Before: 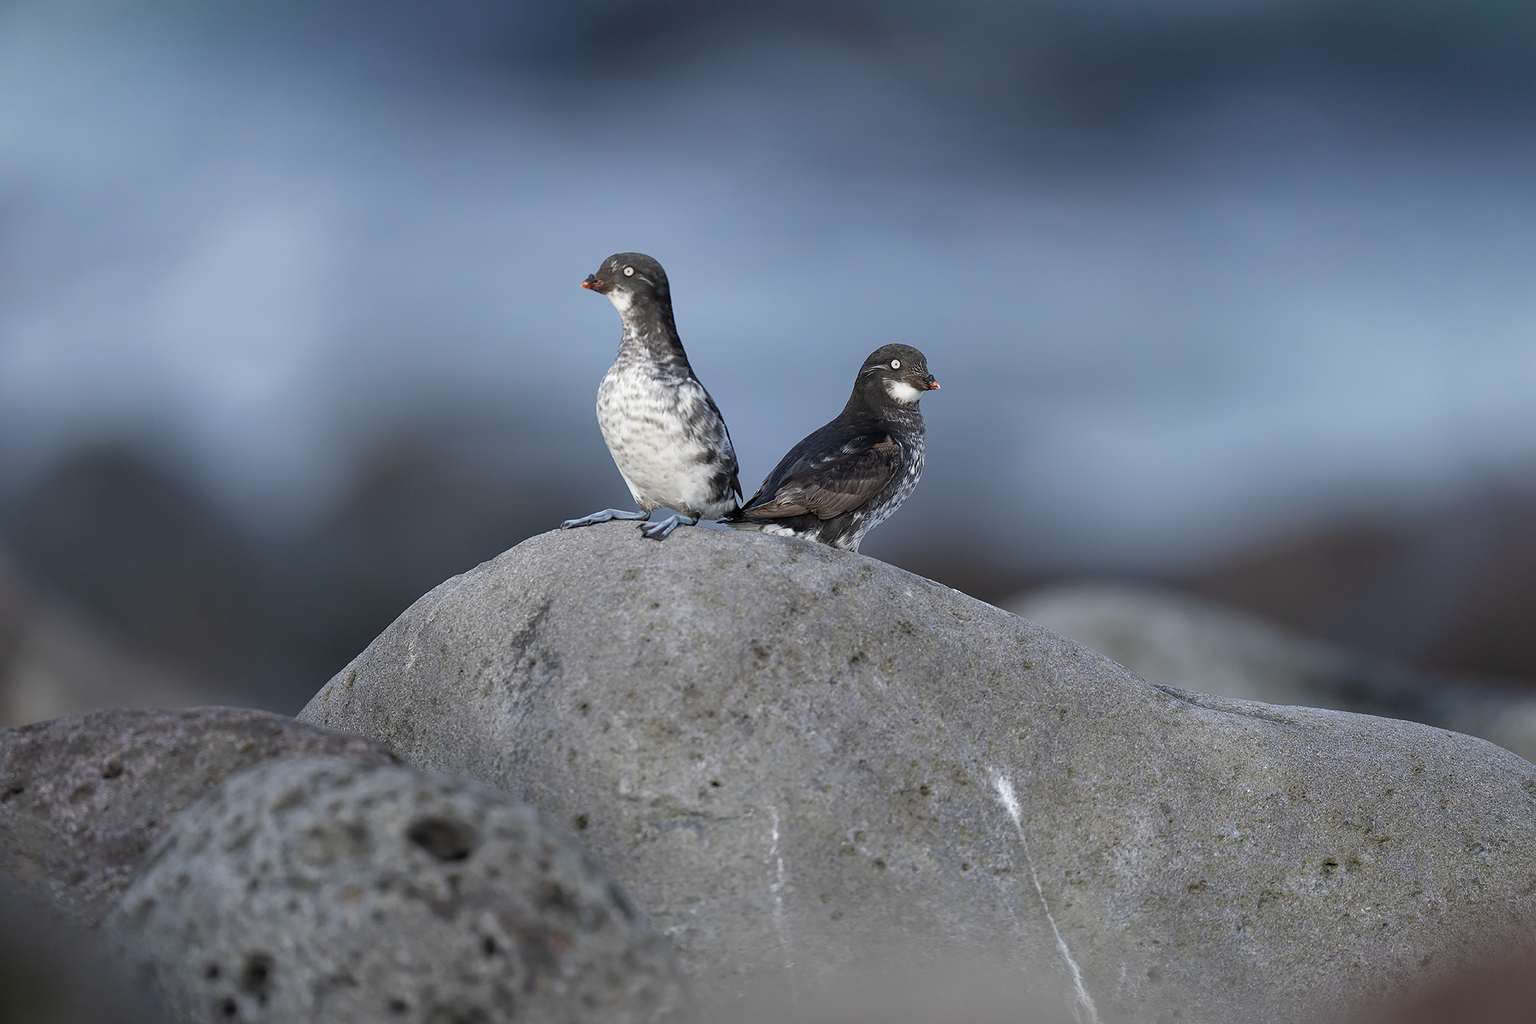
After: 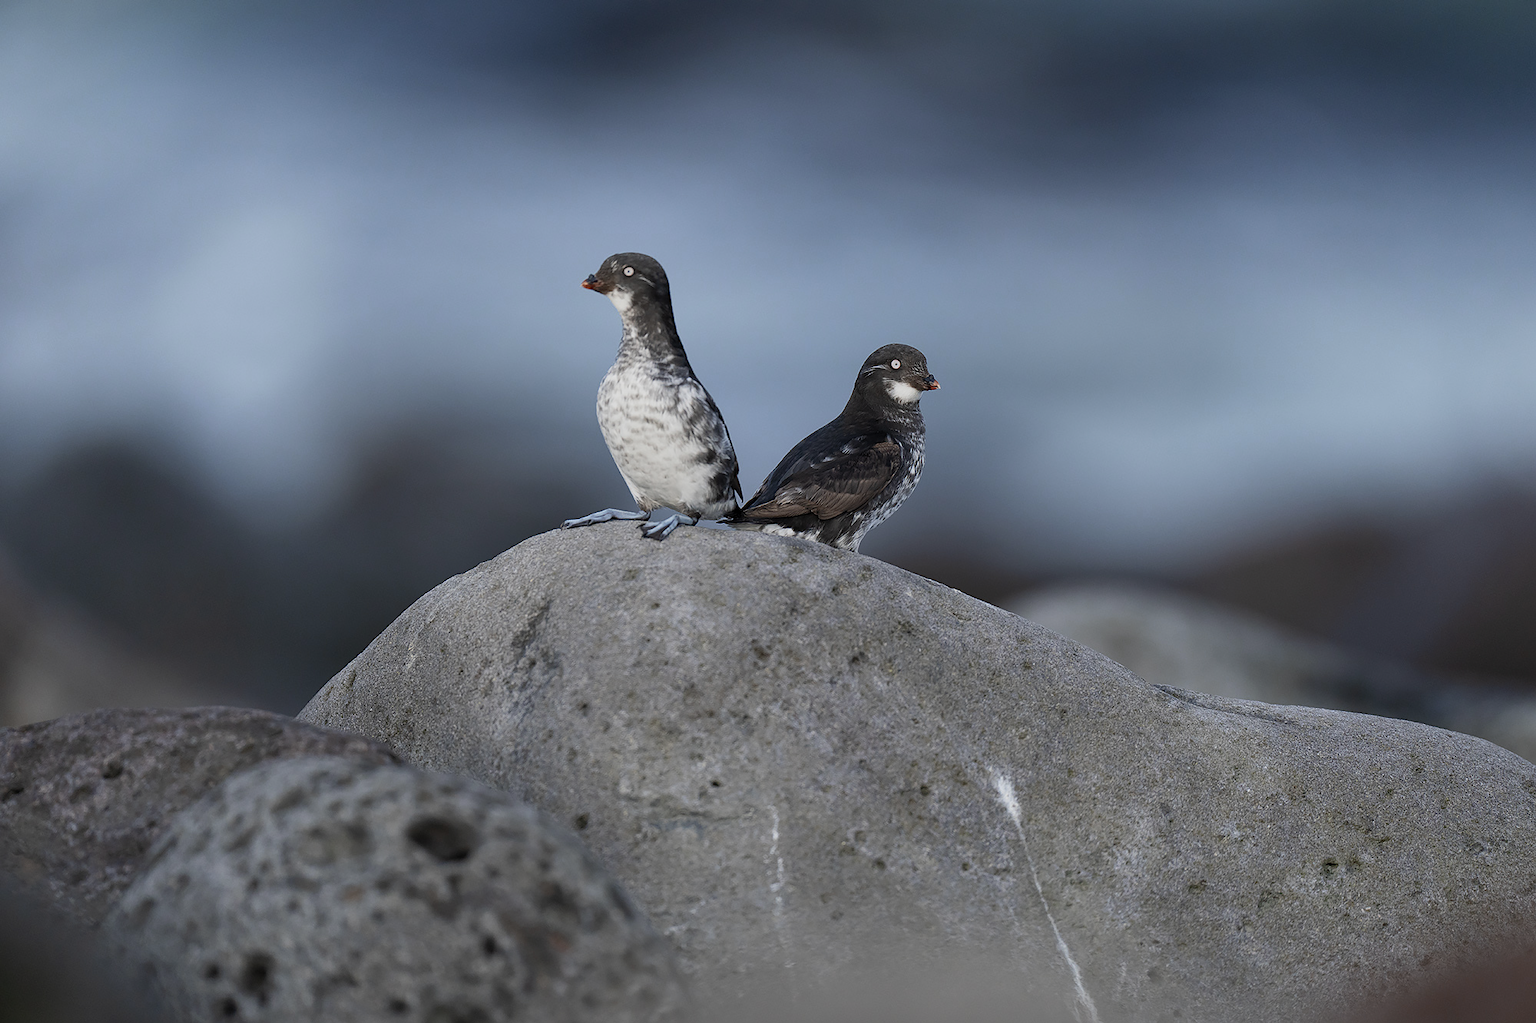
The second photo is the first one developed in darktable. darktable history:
exposure: black level correction 0, exposure -0.802 EV, compensate highlight preservation false
color zones: curves: ch0 [(0, 0.5) (0.125, 0.4) (0.25, 0.5) (0.375, 0.4) (0.5, 0.4) (0.625, 0.6) (0.75, 0.6) (0.875, 0.5)]; ch1 [(0, 0.35) (0.125, 0.45) (0.25, 0.35) (0.375, 0.35) (0.5, 0.35) (0.625, 0.35) (0.75, 0.45) (0.875, 0.35)]; ch2 [(0, 0.6) (0.125, 0.5) (0.25, 0.5) (0.375, 0.6) (0.5, 0.6) (0.625, 0.5) (0.75, 0.5) (0.875, 0.5)]
contrast brightness saturation: contrast 0.199, brightness 0.156, saturation 0.215
